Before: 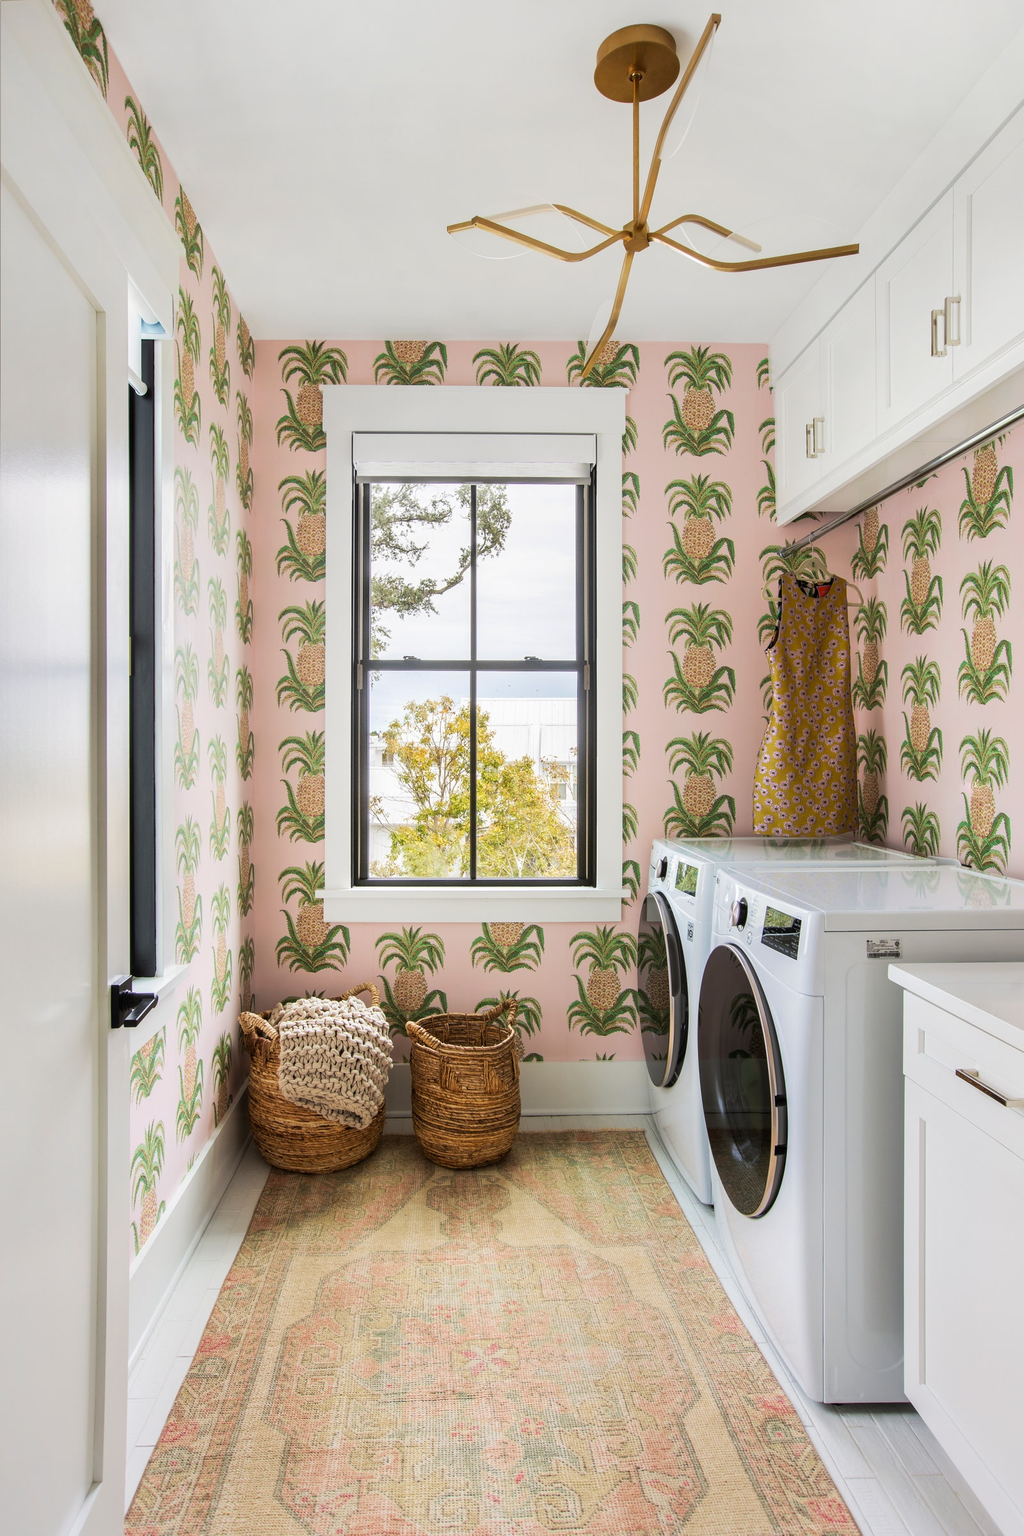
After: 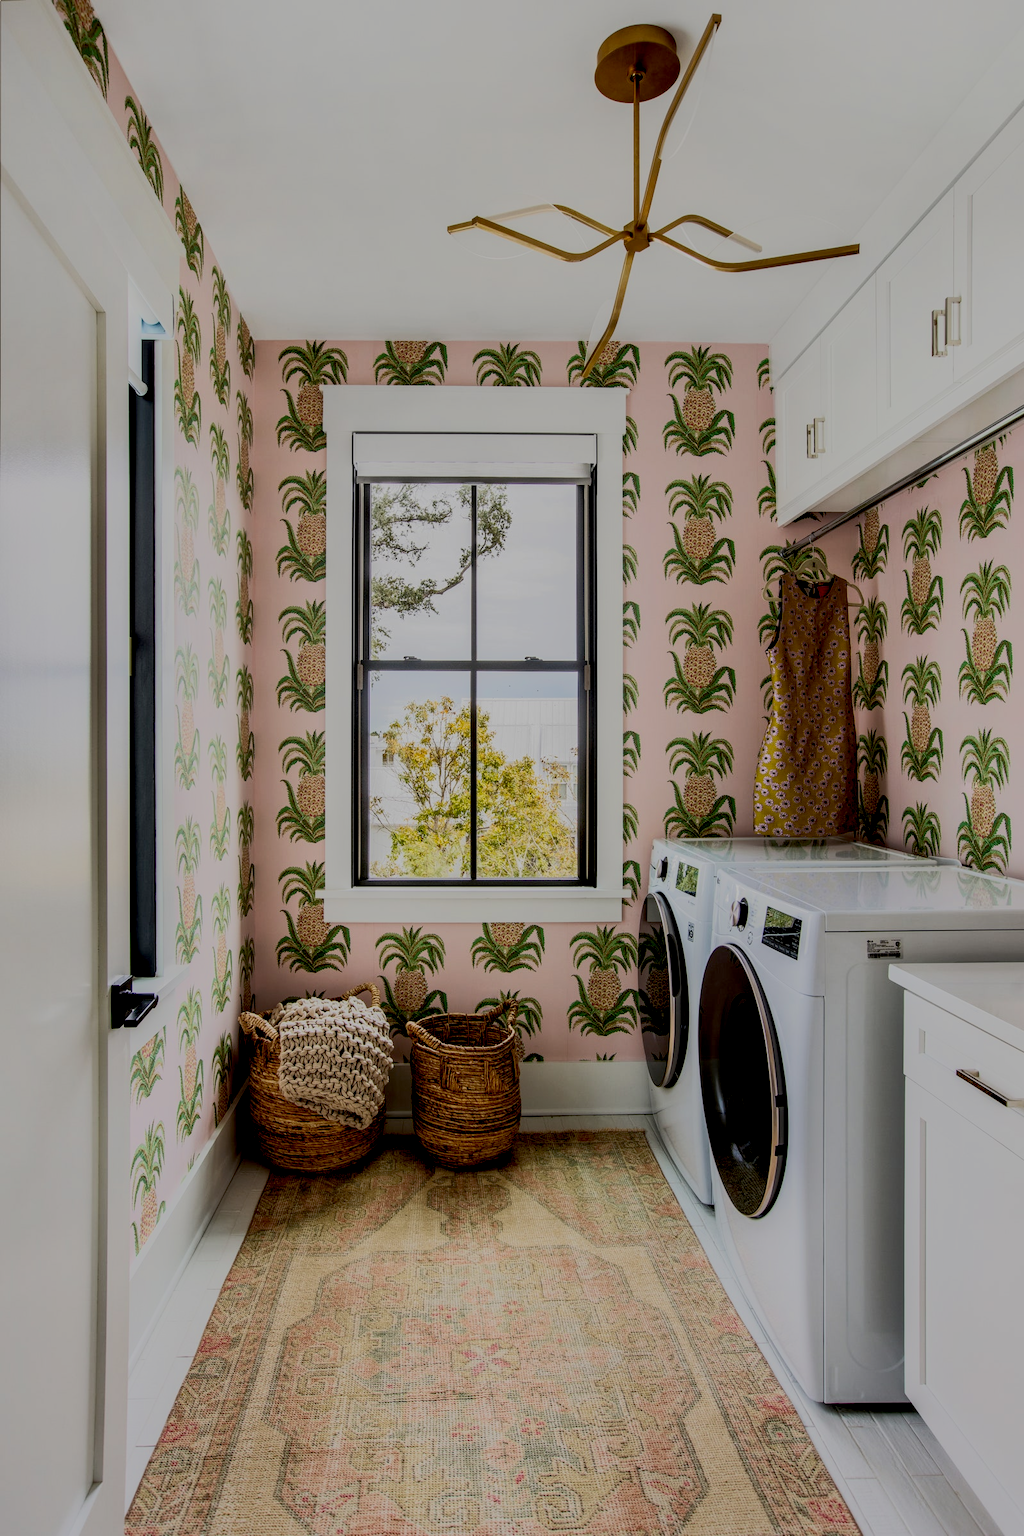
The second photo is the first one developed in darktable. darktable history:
tone equalizer: -8 EV -1.99 EV, -7 EV -1.97 EV, -6 EV -1.99 EV, -5 EV -1.99 EV, -4 EV -1.96 EV, -3 EV -1.97 EV, -2 EV -1.99 EV, -1 EV -1.61 EV, +0 EV -2 EV, edges refinement/feathering 500, mask exposure compensation -1.57 EV, preserve details no
exposure: black level correction 0.035, exposure 0.91 EV, compensate highlight preservation false
local contrast: on, module defaults
